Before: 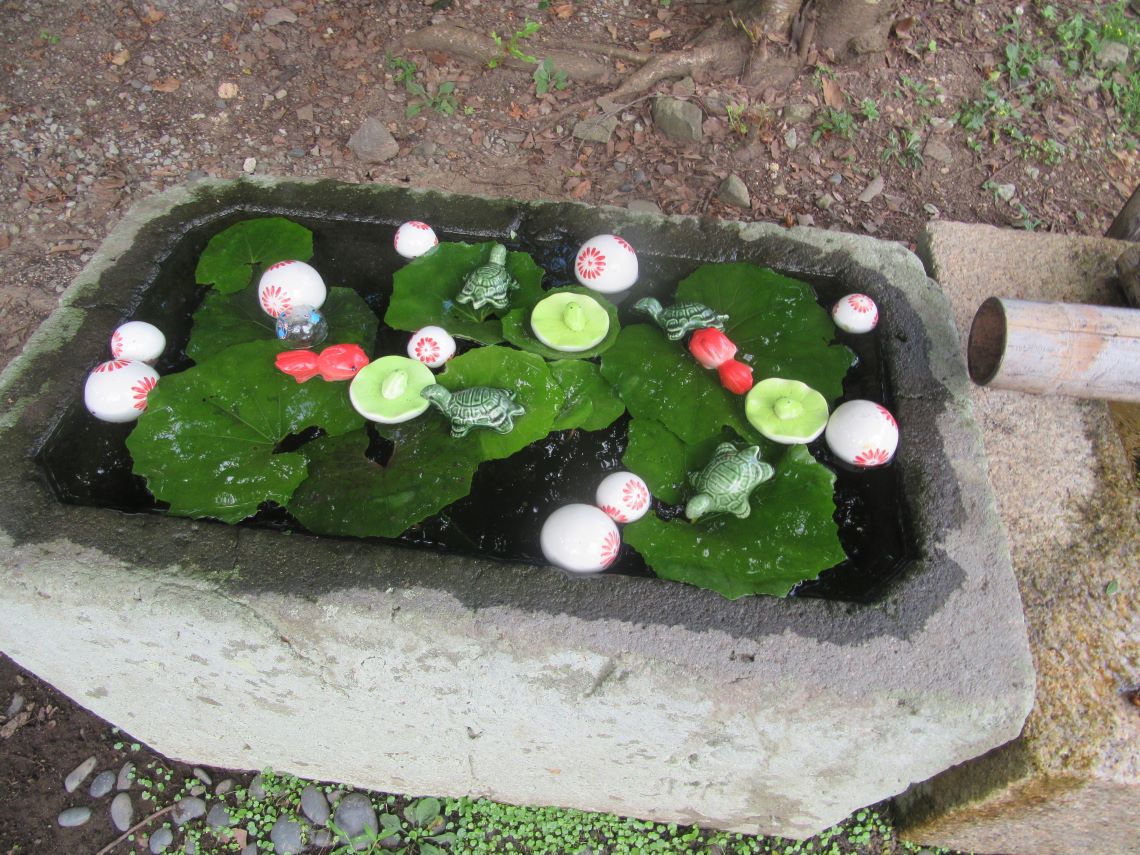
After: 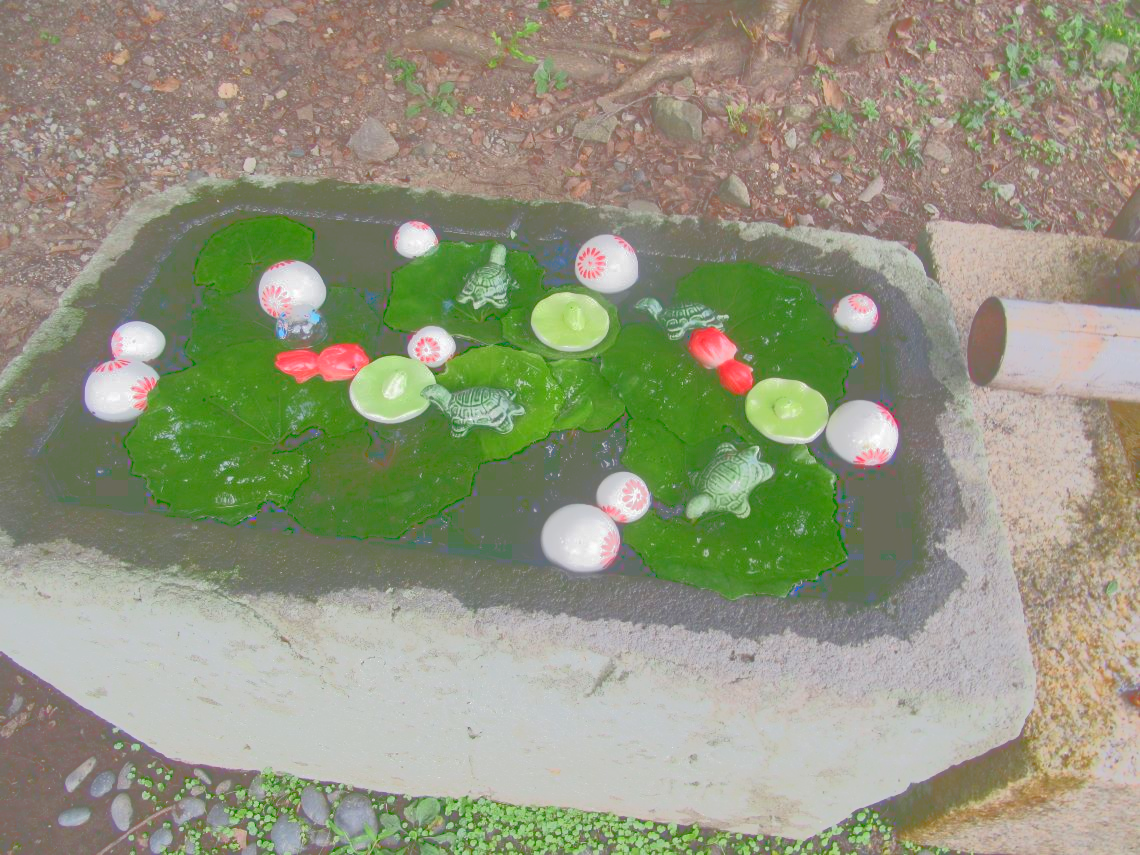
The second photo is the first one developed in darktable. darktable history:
tone curve: curves: ch0 [(0, 0) (0.003, 0.437) (0.011, 0.438) (0.025, 0.441) (0.044, 0.441) (0.069, 0.441) (0.1, 0.444) (0.136, 0.447) (0.177, 0.452) (0.224, 0.457) (0.277, 0.466) (0.335, 0.485) (0.399, 0.514) (0.468, 0.558) (0.543, 0.616) (0.623, 0.686) (0.709, 0.76) (0.801, 0.803) (0.898, 0.825) (1, 1)], color space Lab, linked channels, preserve colors none
shadows and highlights: radius 128.18, shadows 21.1, highlights -21.23, low approximation 0.01
